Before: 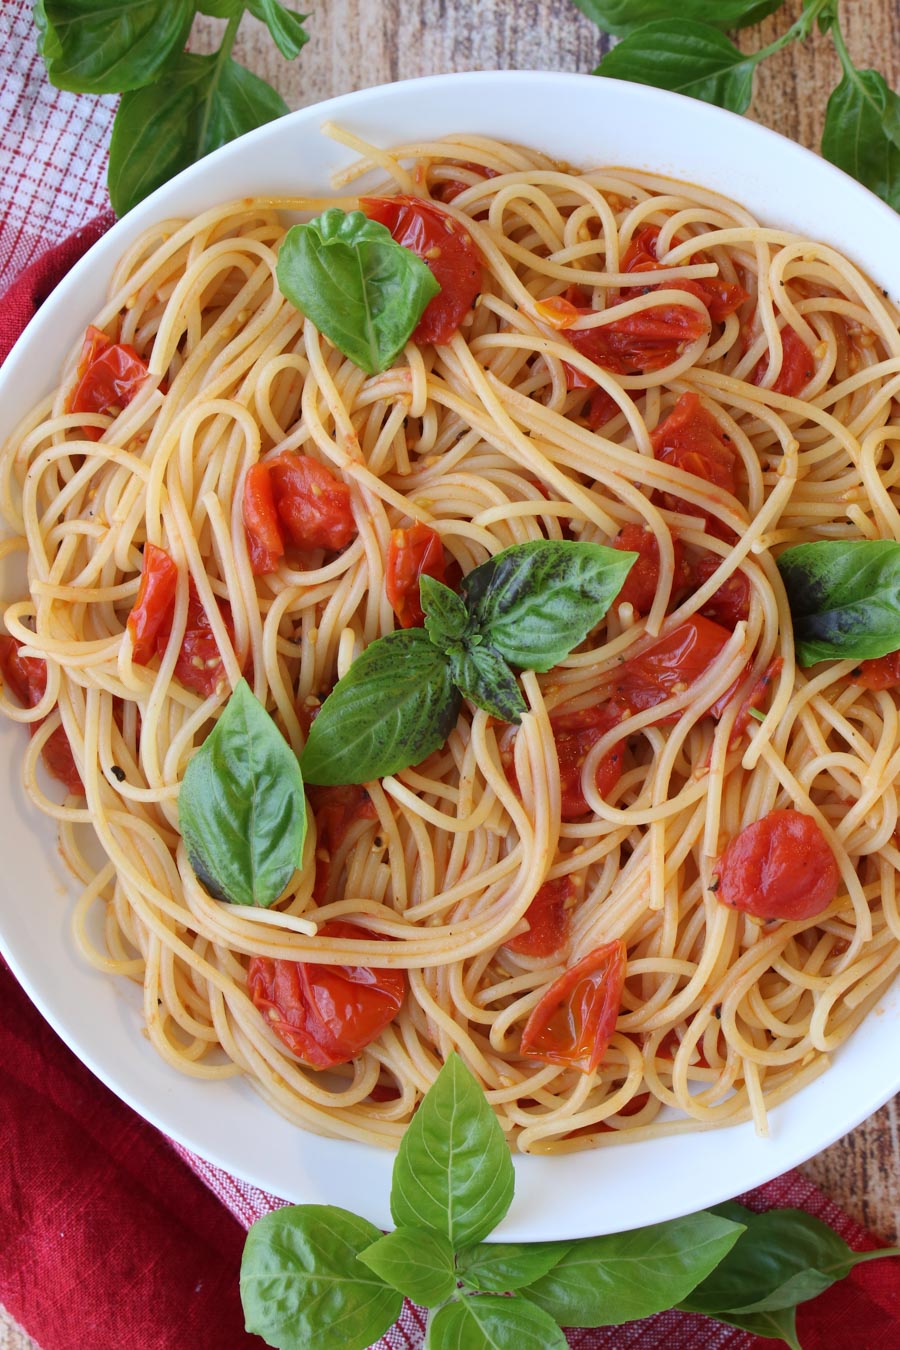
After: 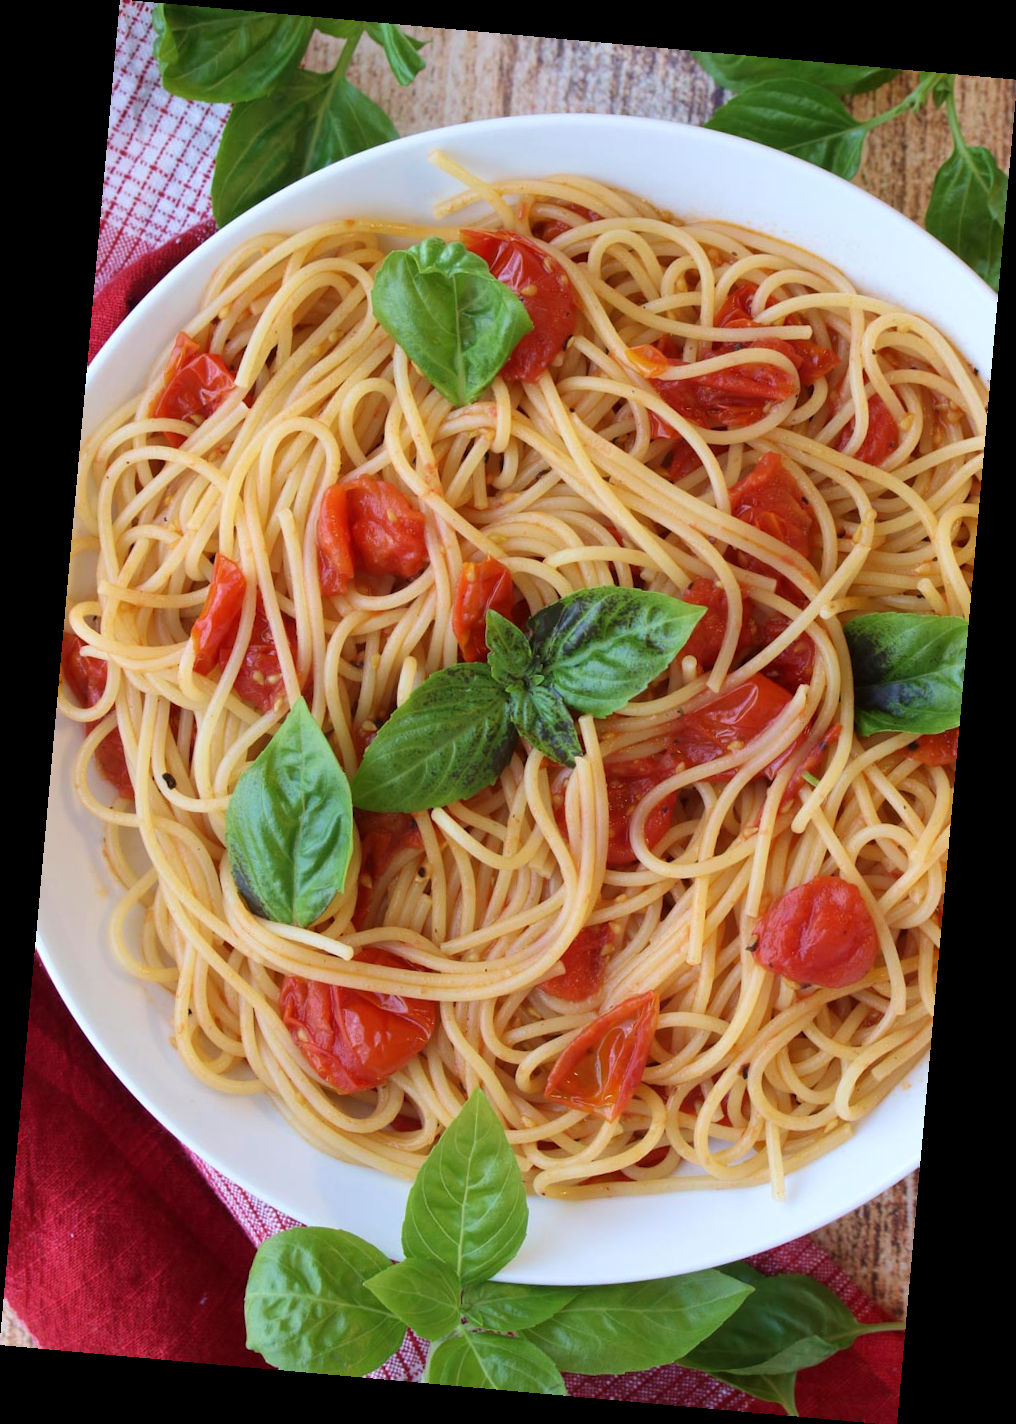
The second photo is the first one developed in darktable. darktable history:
velvia: on, module defaults
rotate and perspective: rotation 5.12°, automatic cropping off
